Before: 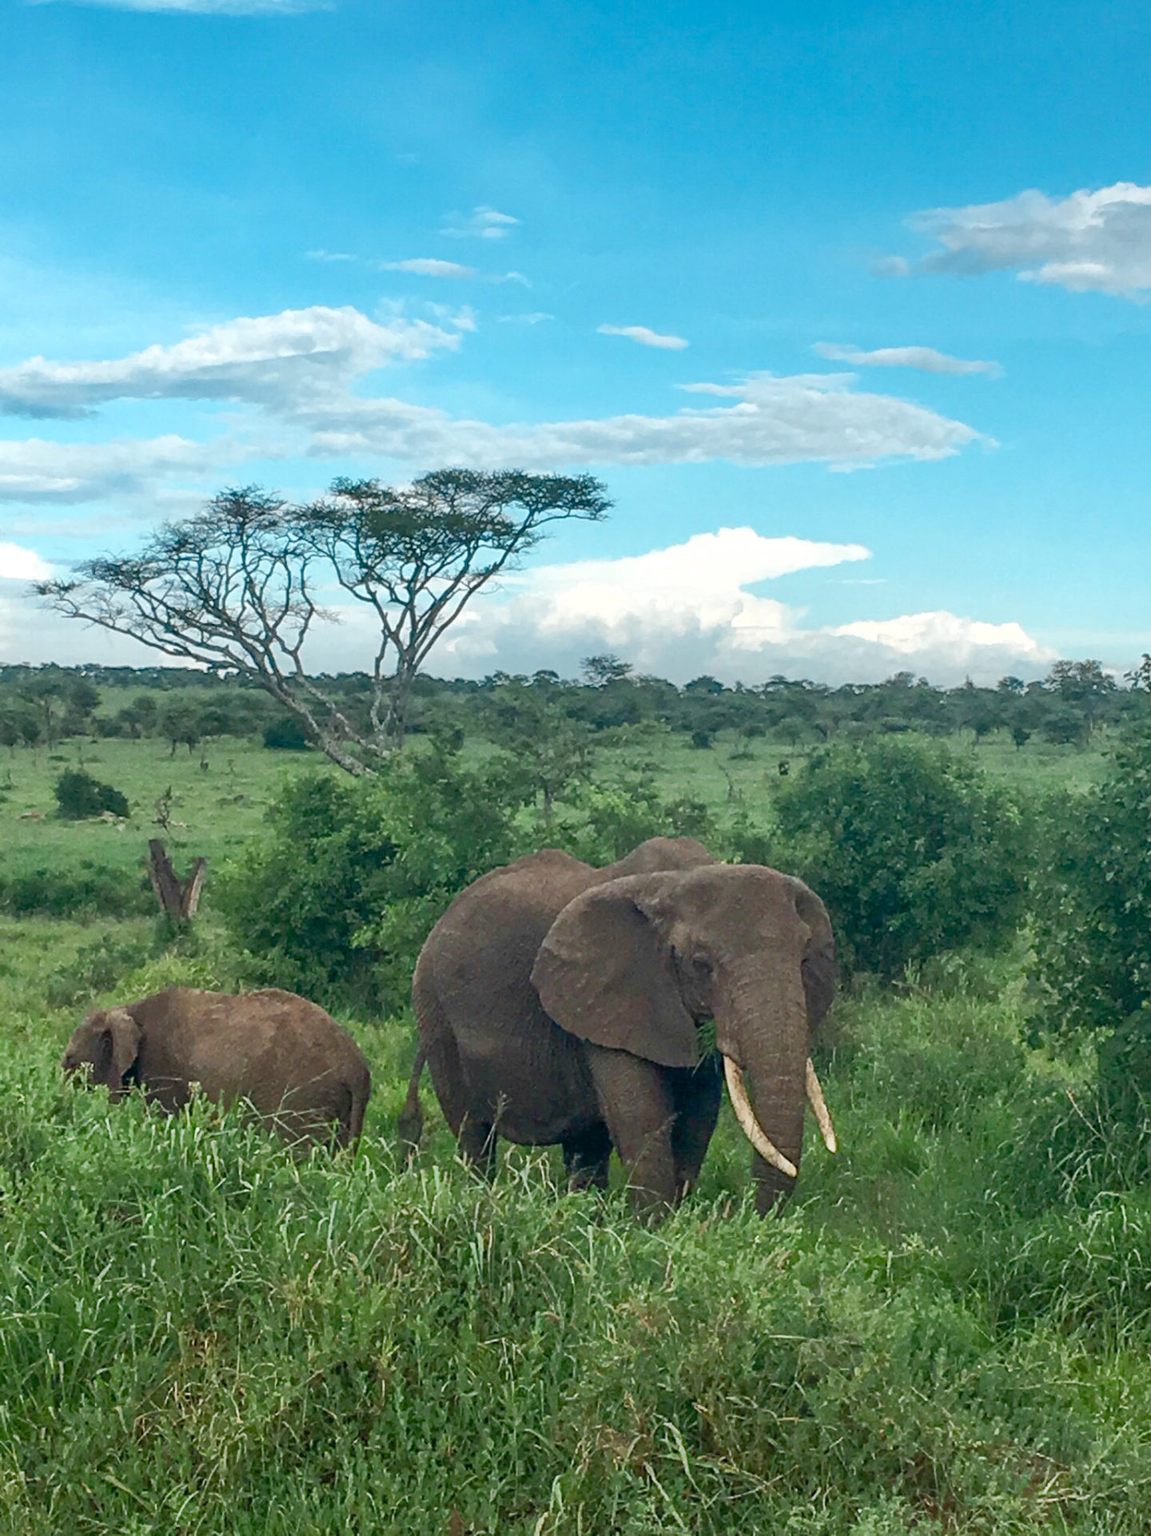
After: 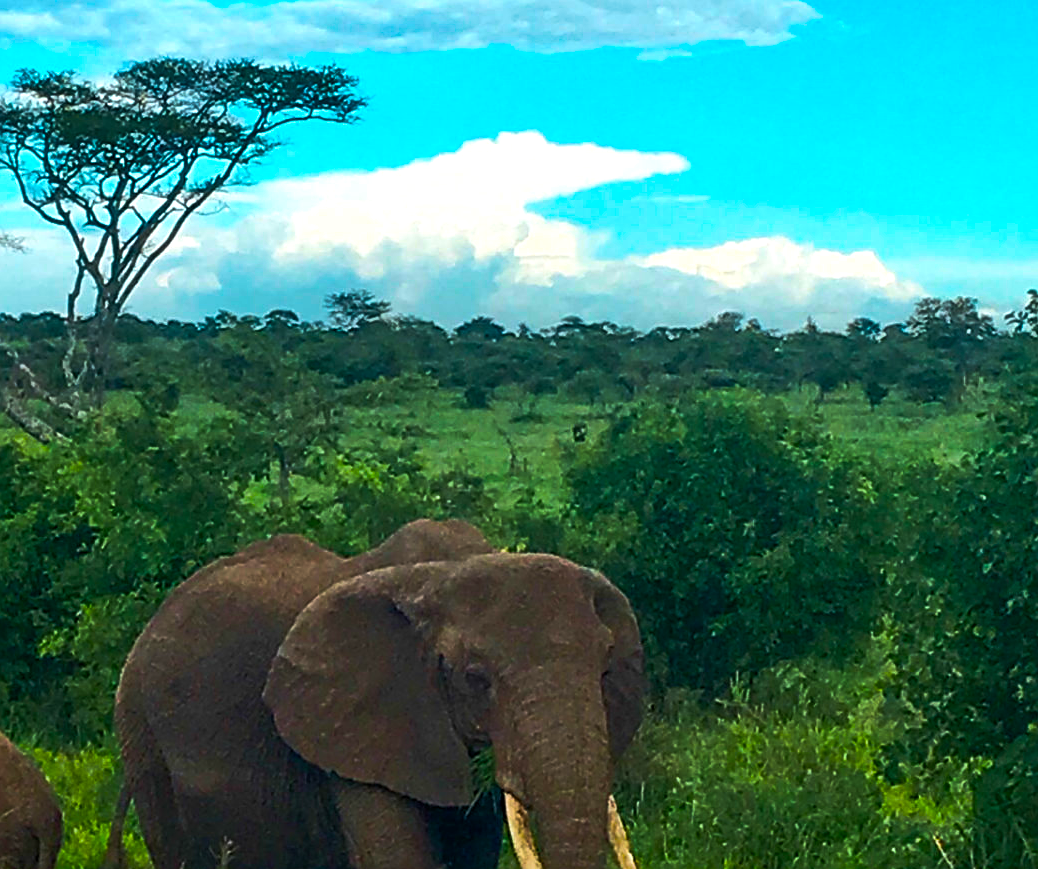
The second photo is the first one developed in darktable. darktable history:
sharpen: on, module defaults
color balance rgb: linear chroma grading › shadows -39.705%, linear chroma grading › highlights 39.053%, linear chroma grading › global chroma 44.421%, linear chroma grading › mid-tones -29.74%, perceptual saturation grading › global saturation 29.843%, perceptual brilliance grading › highlights 3.797%, perceptual brilliance grading › mid-tones -18.5%, perceptual brilliance grading › shadows -41.431%
velvia: on, module defaults
crop and rotate: left 27.886%, top 27.529%, bottom 27.214%
